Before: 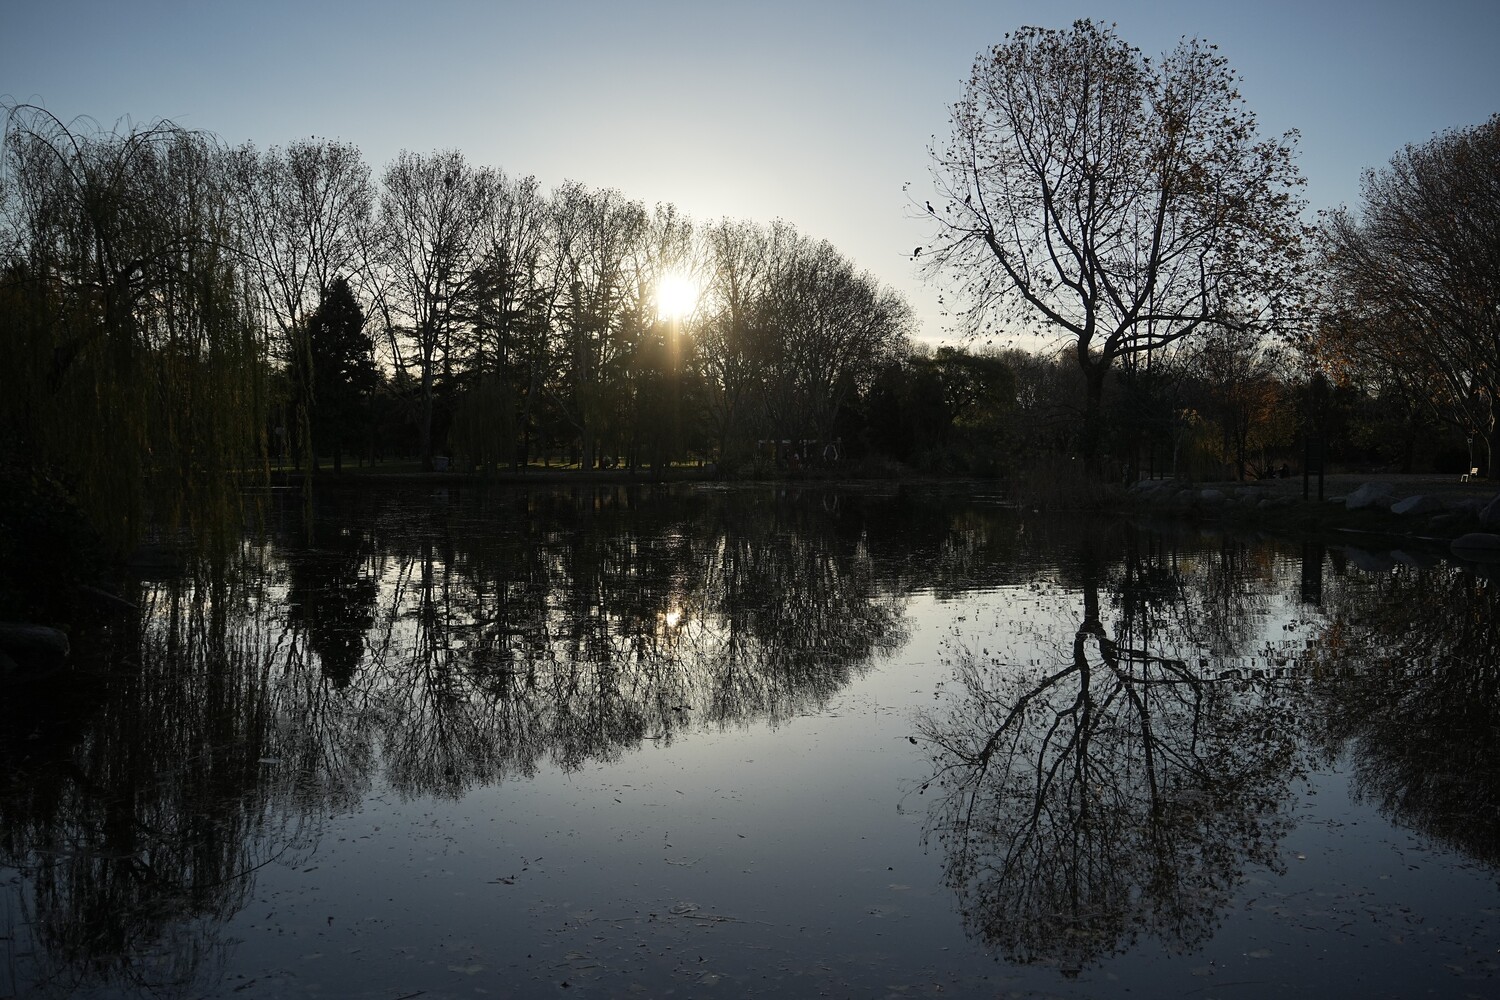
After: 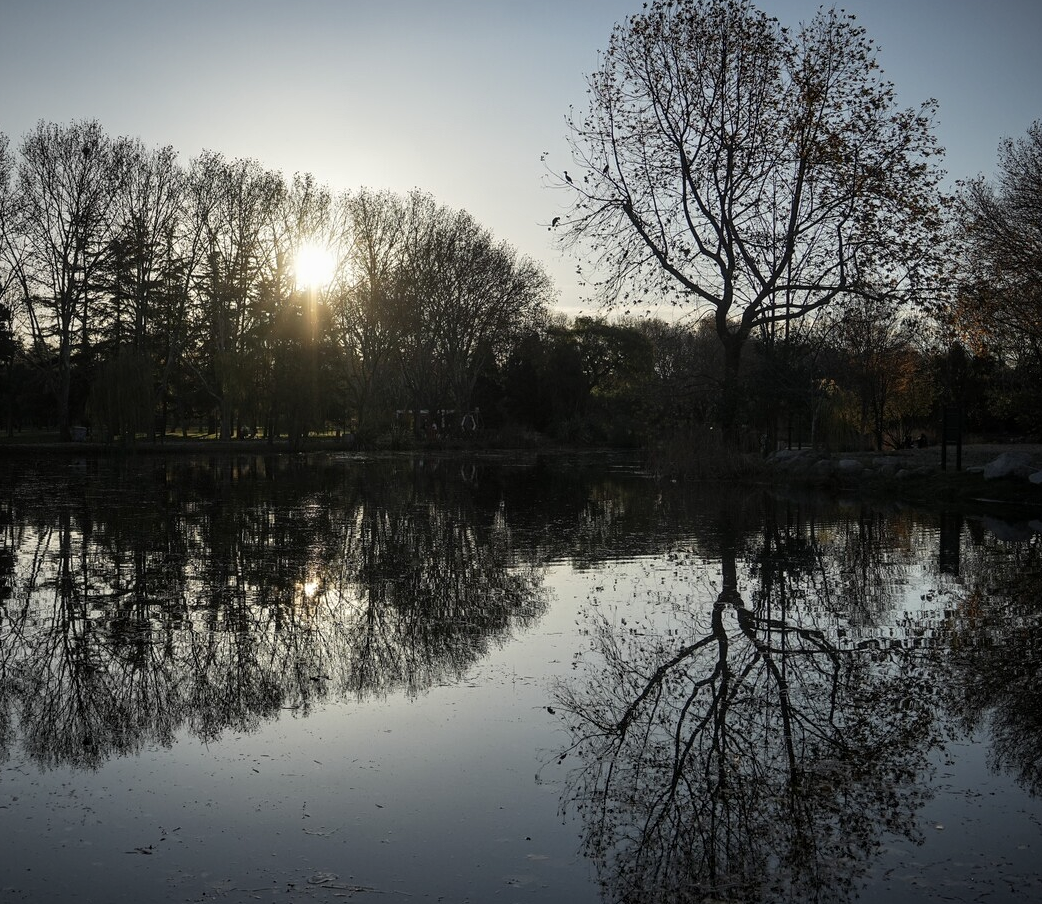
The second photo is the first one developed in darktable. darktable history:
crop and rotate: left 24.182%, top 3.052%, right 6.315%, bottom 6.487%
vignetting: fall-off radius 61.14%, brightness -0.403, saturation -0.305
local contrast: on, module defaults
